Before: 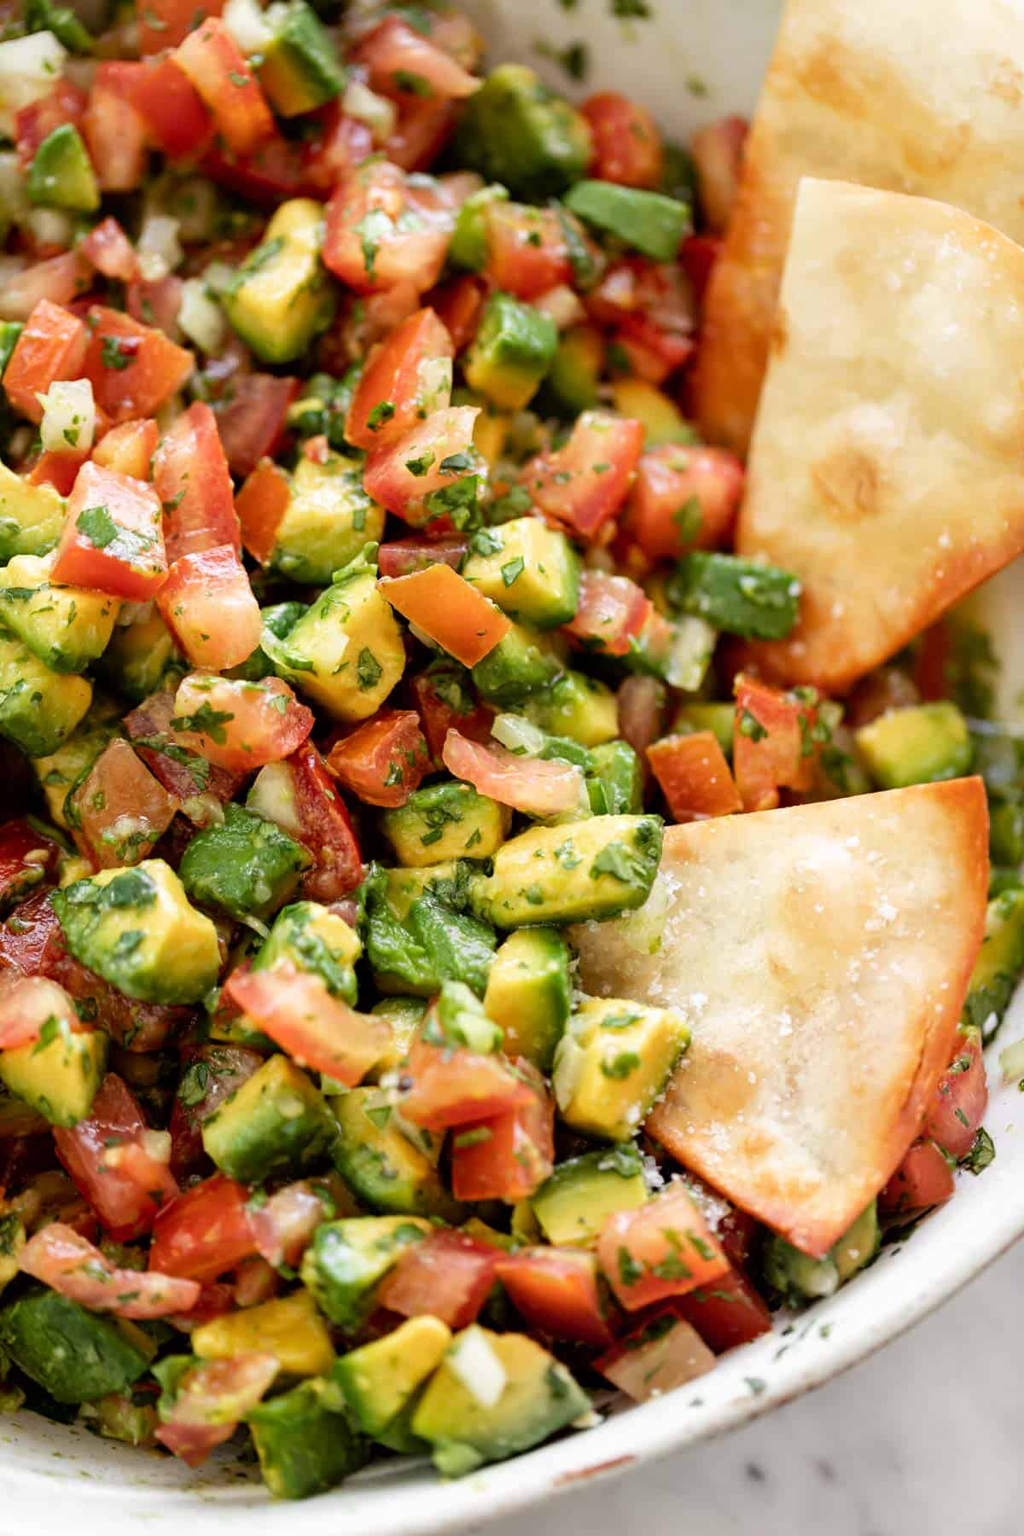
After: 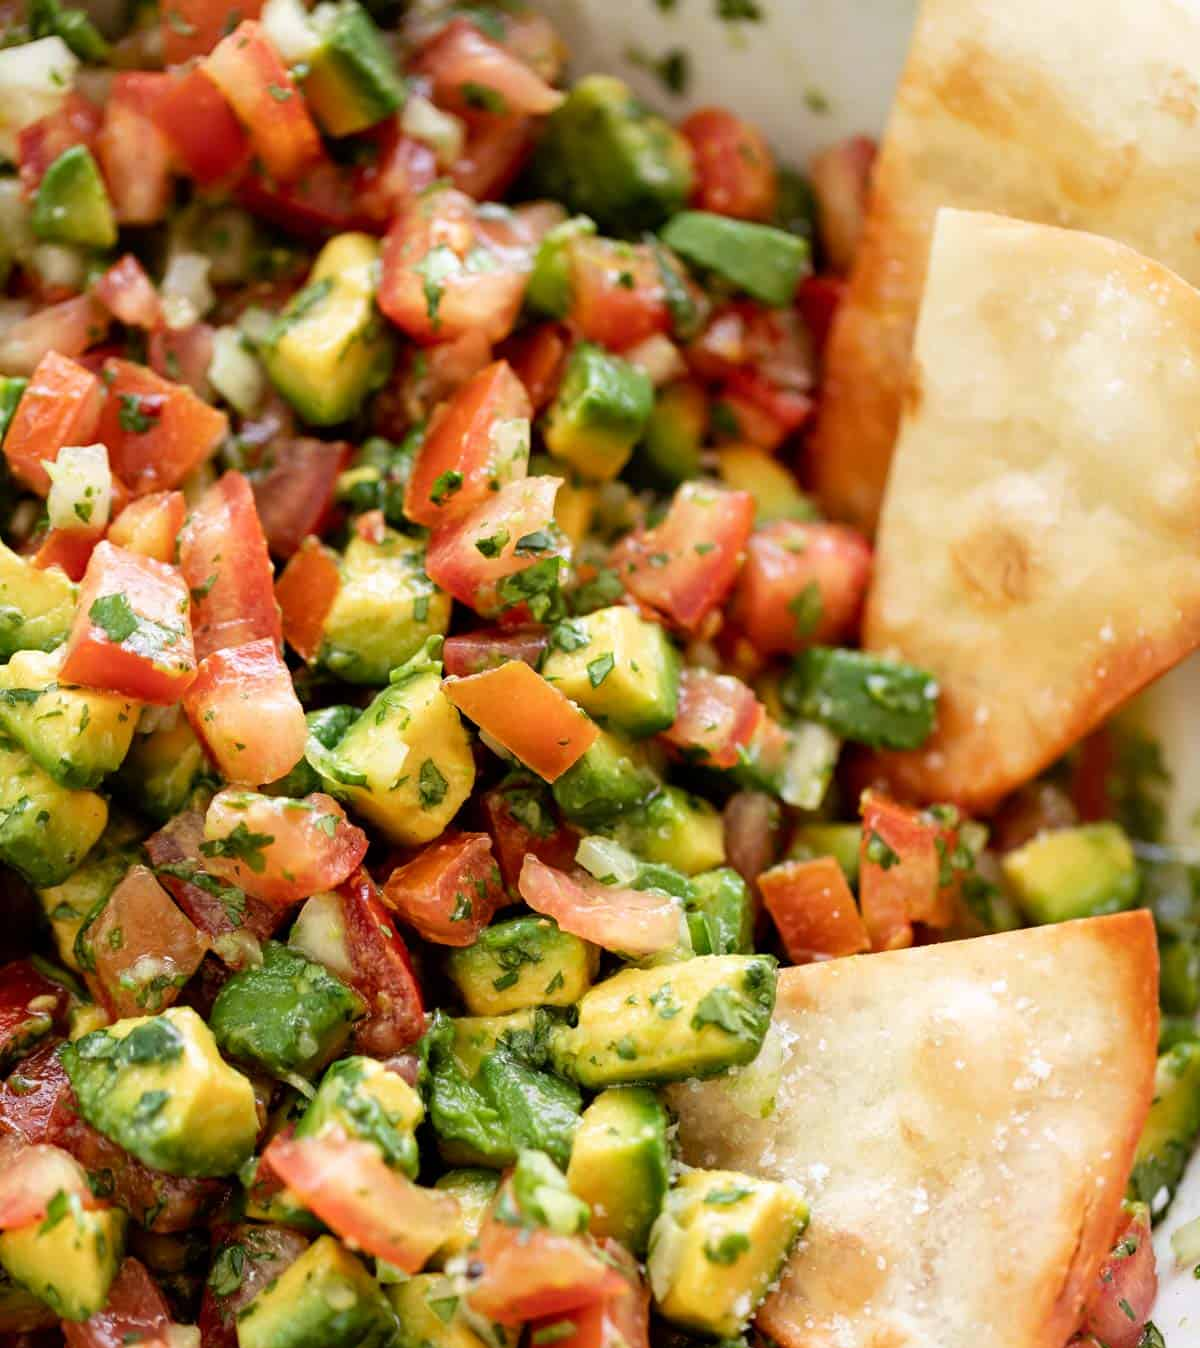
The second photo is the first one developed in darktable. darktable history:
crop: bottom 24.967%
levels: mode automatic
